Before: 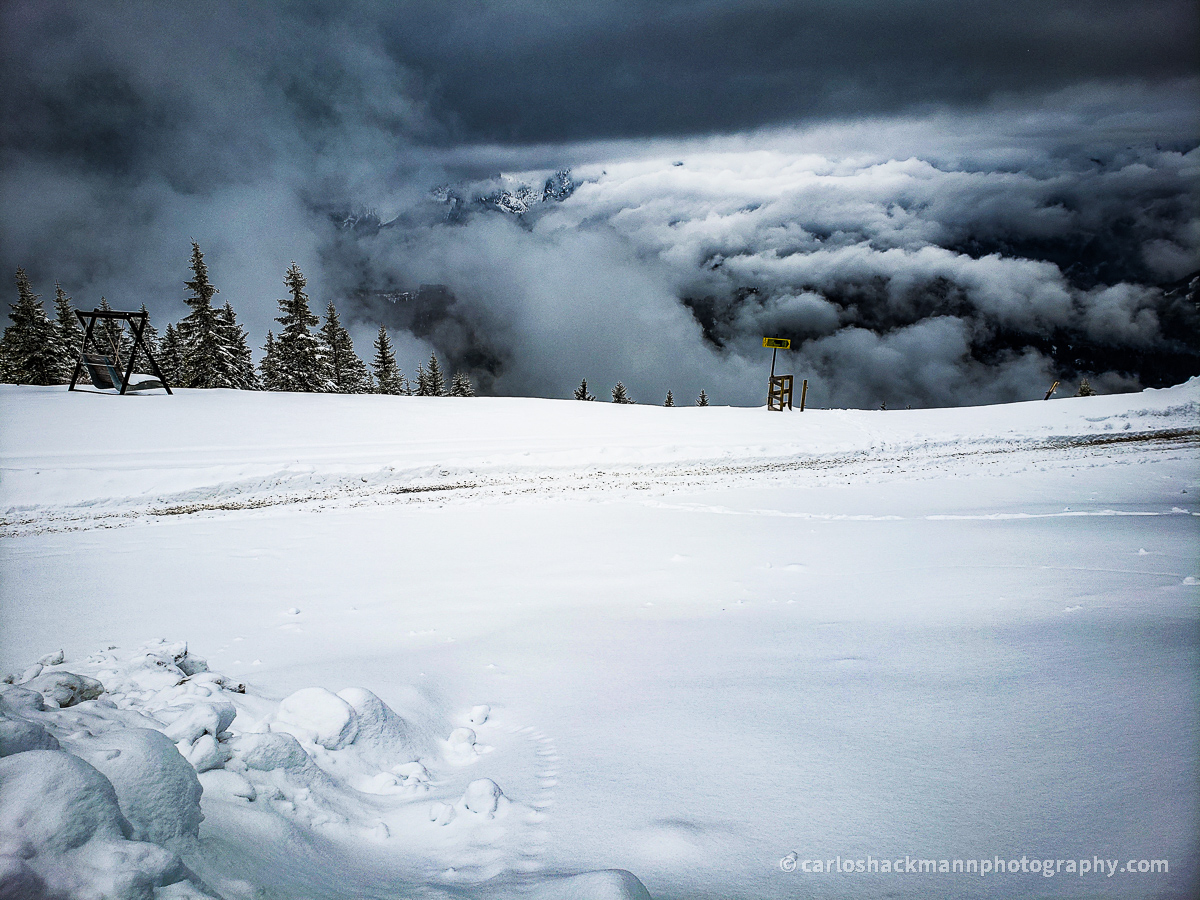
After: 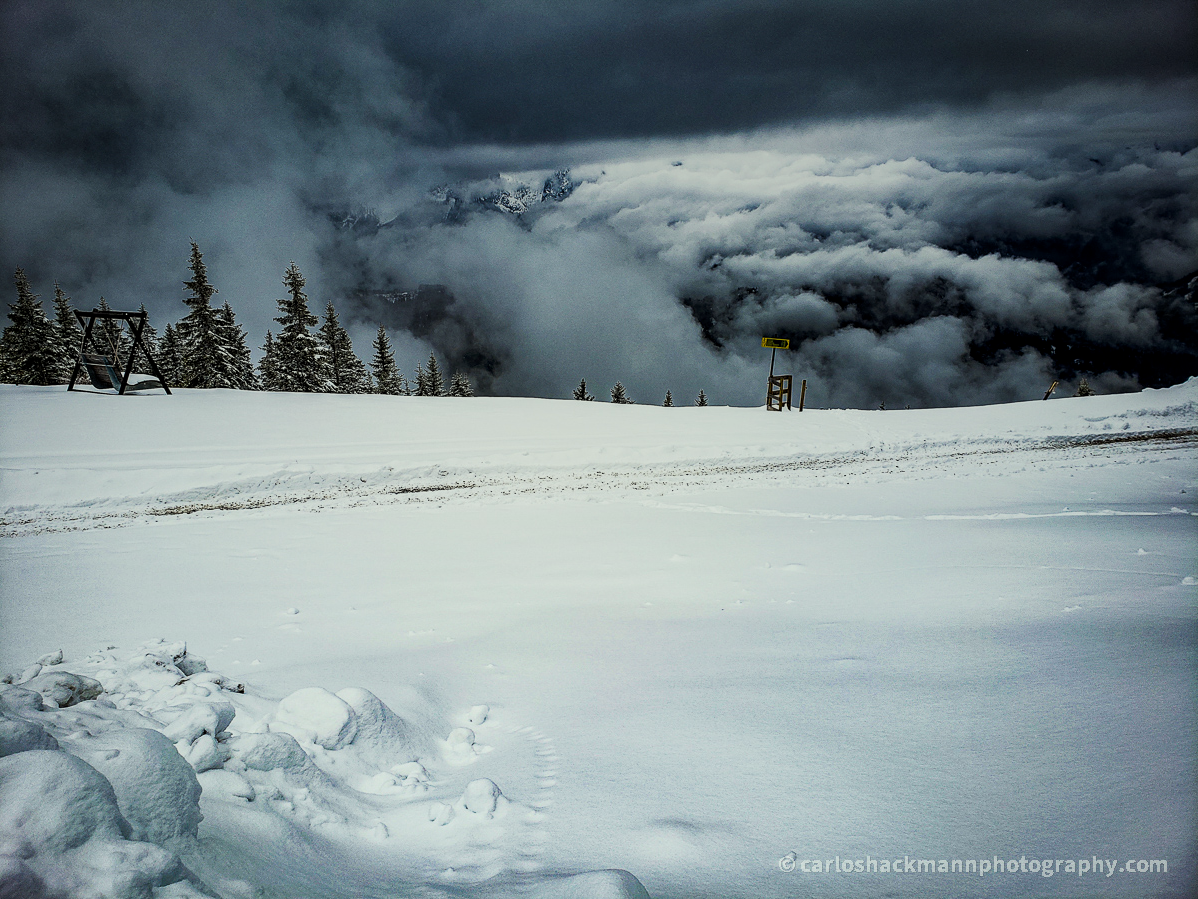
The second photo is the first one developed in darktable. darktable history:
graduated density: on, module defaults
local contrast: highlights 100%, shadows 100%, detail 120%, midtone range 0.2
crop and rotate: left 0.126%
color correction: highlights a* -4.73, highlights b* 5.06, saturation 0.97
exposure: exposure -0.177 EV, compensate highlight preservation false
